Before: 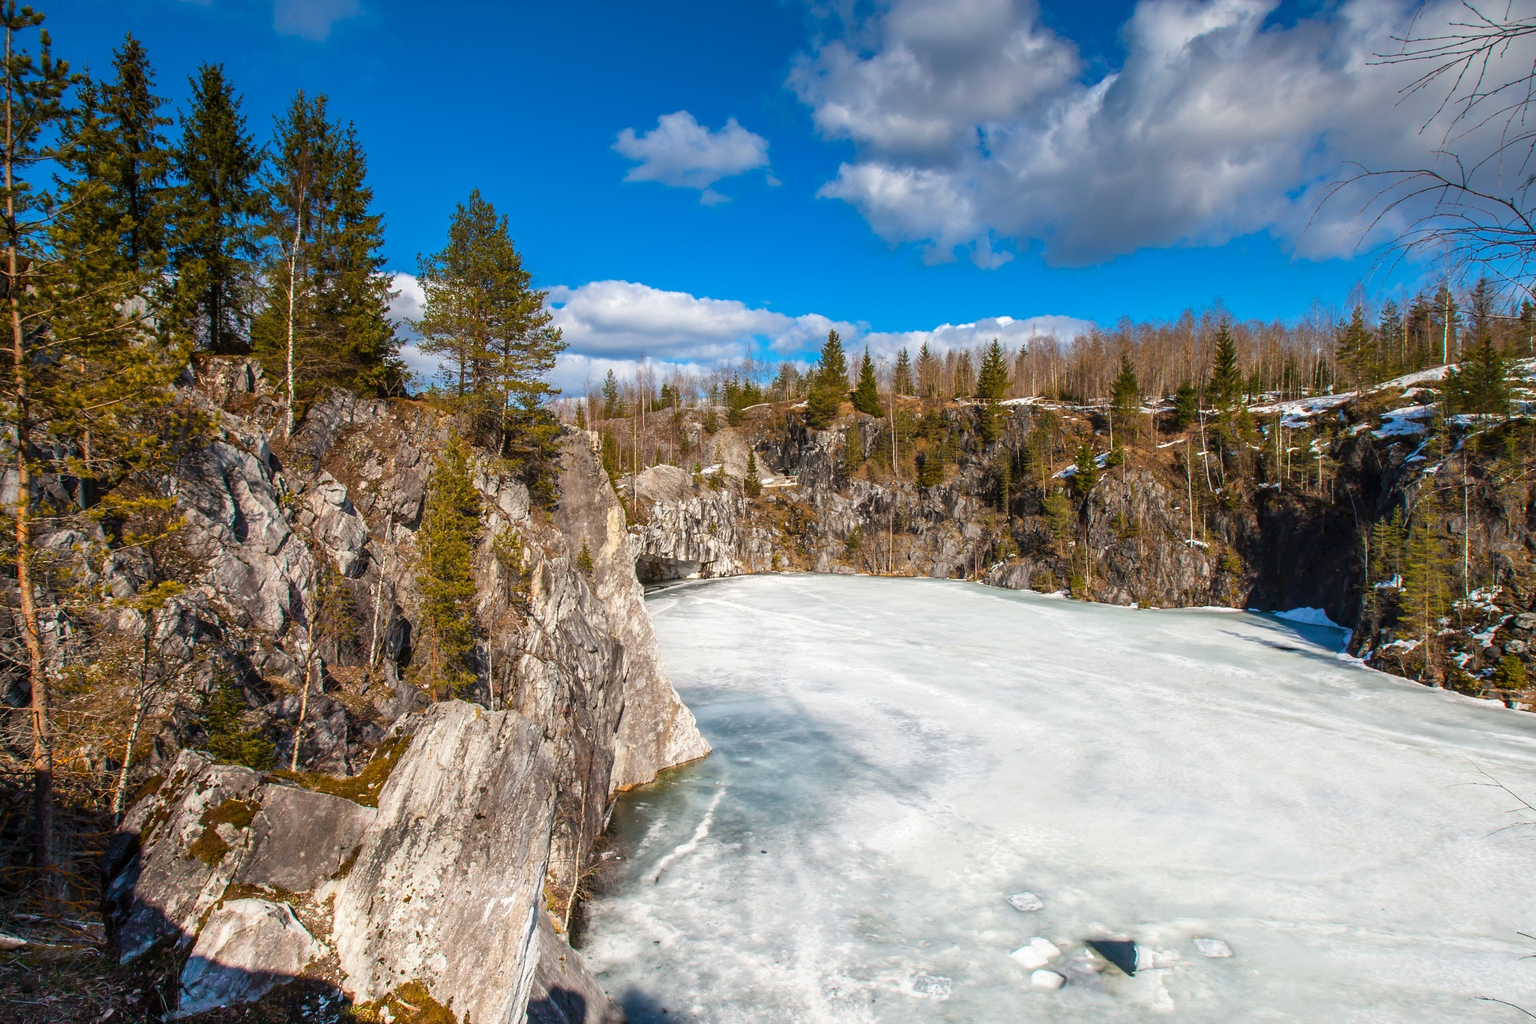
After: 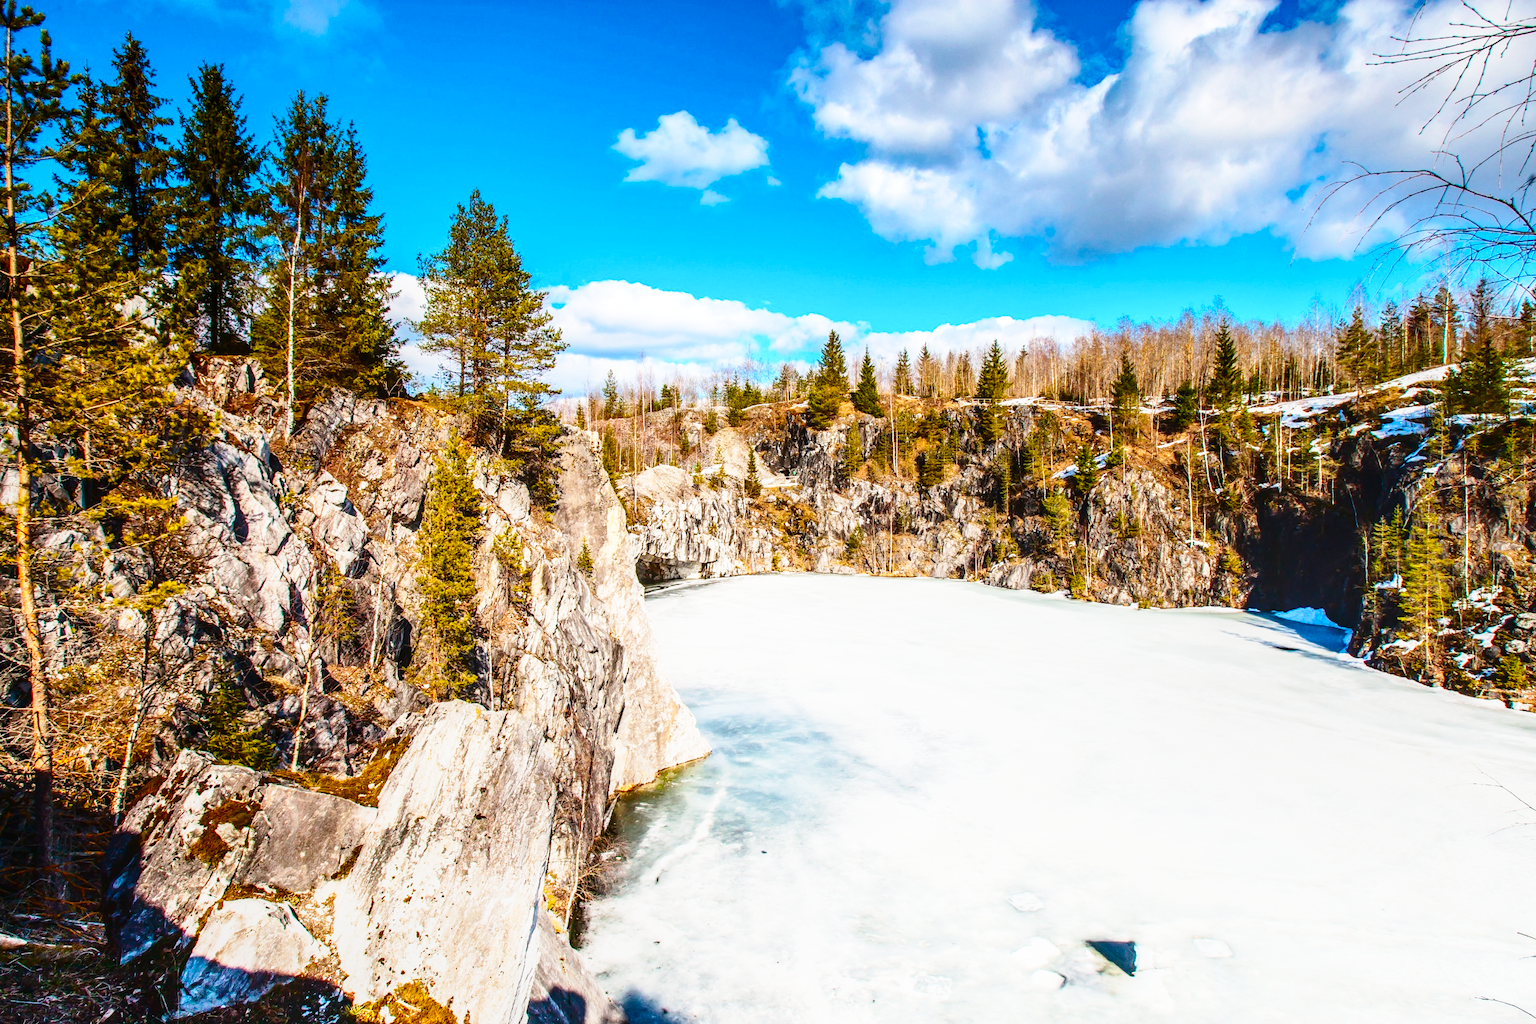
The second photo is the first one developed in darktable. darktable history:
contrast brightness saturation: contrast 0.205, brightness -0.103, saturation 0.208
local contrast: detail 116%
base curve: curves: ch0 [(0, 0) (0.018, 0.026) (0.143, 0.37) (0.33, 0.731) (0.458, 0.853) (0.735, 0.965) (0.905, 0.986) (1, 1)], preserve colors none
